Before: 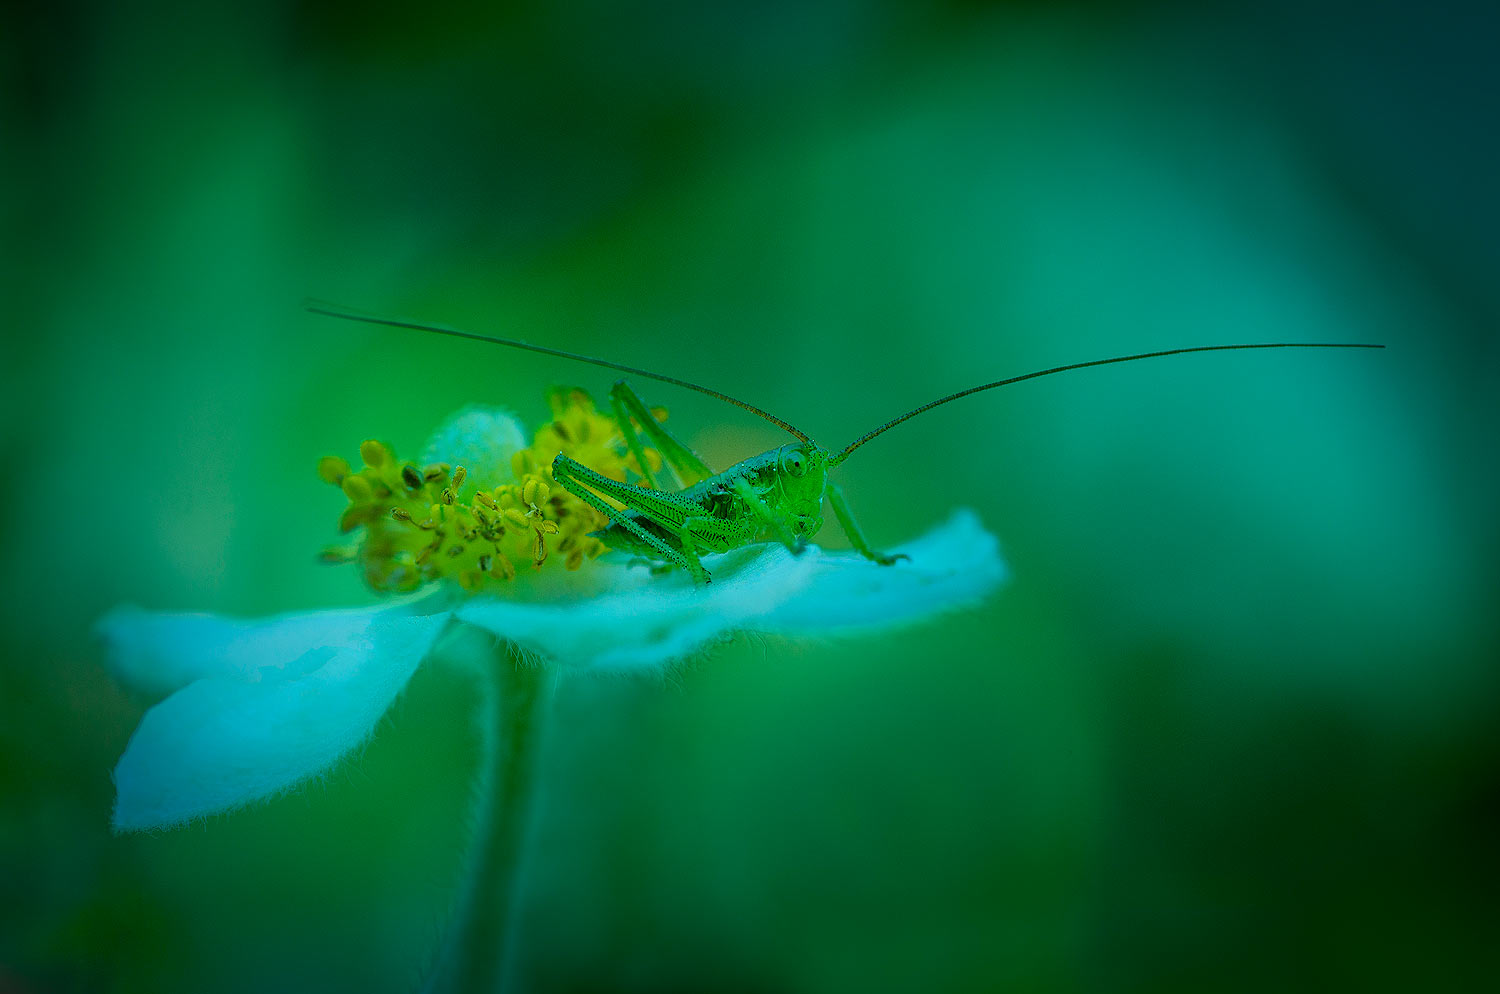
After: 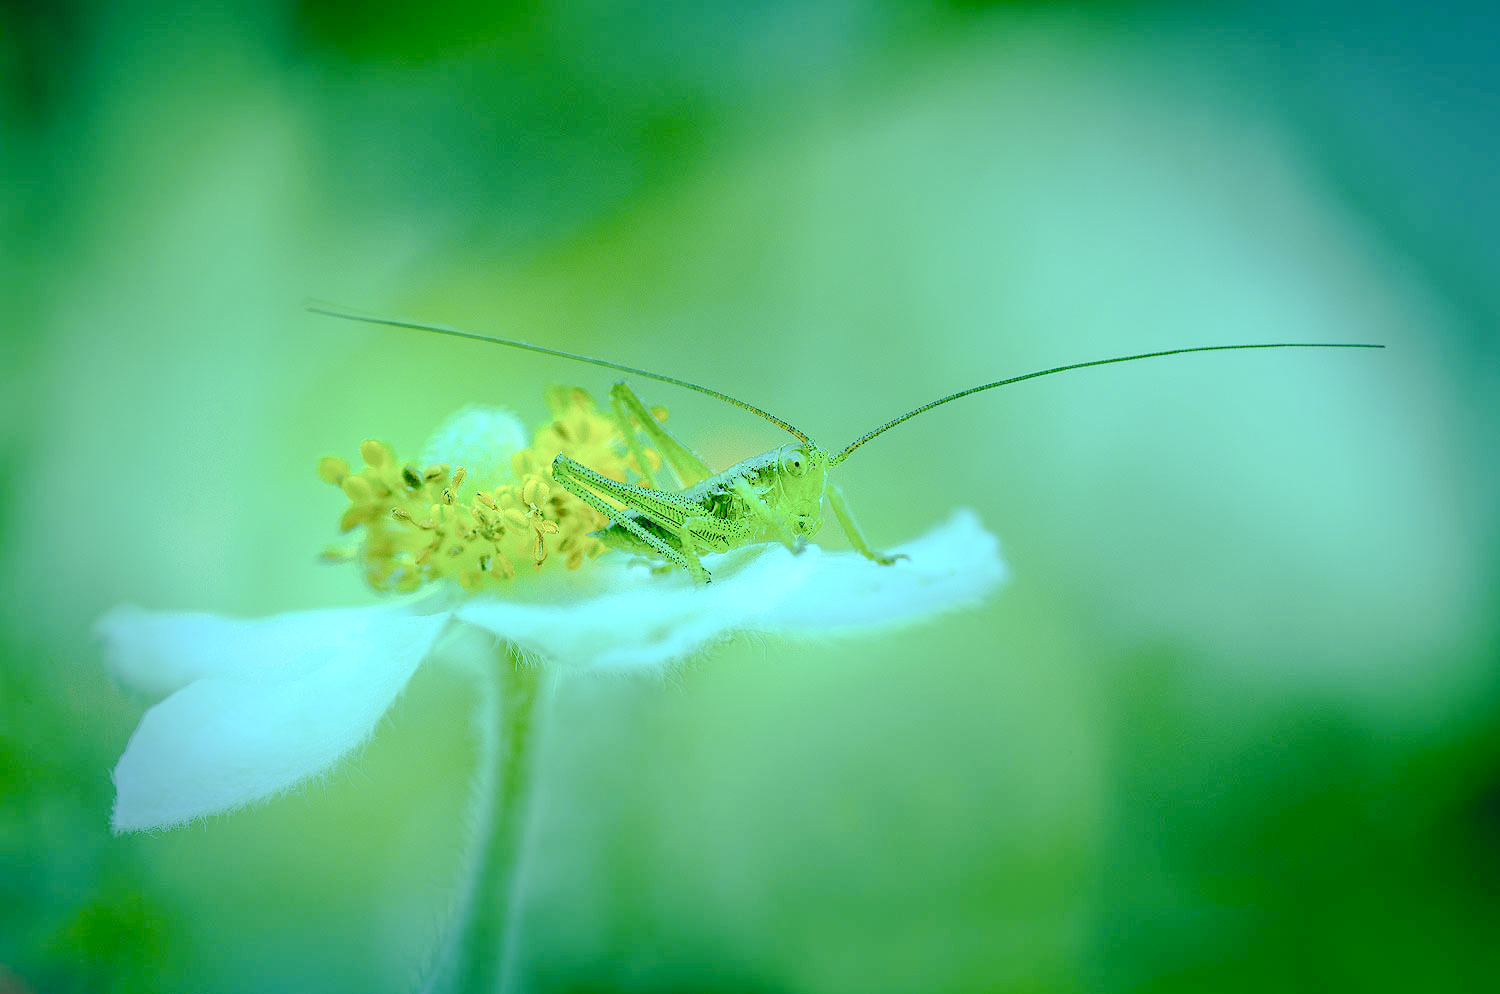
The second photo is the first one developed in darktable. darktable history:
contrast brightness saturation: contrast -0.15, brightness 0.05, saturation -0.12
exposure: black level correction 0, exposure 1.2 EV, compensate exposure bias true, compensate highlight preservation false
tone curve: curves: ch0 [(0, 0) (0.003, 0.013) (0.011, 0.012) (0.025, 0.011) (0.044, 0.016) (0.069, 0.029) (0.1, 0.045) (0.136, 0.074) (0.177, 0.123) (0.224, 0.207) (0.277, 0.313) (0.335, 0.414) (0.399, 0.509) (0.468, 0.599) (0.543, 0.663) (0.623, 0.728) (0.709, 0.79) (0.801, 0.854) (0.898, 0.925) (1, 1)], preserve colors none
